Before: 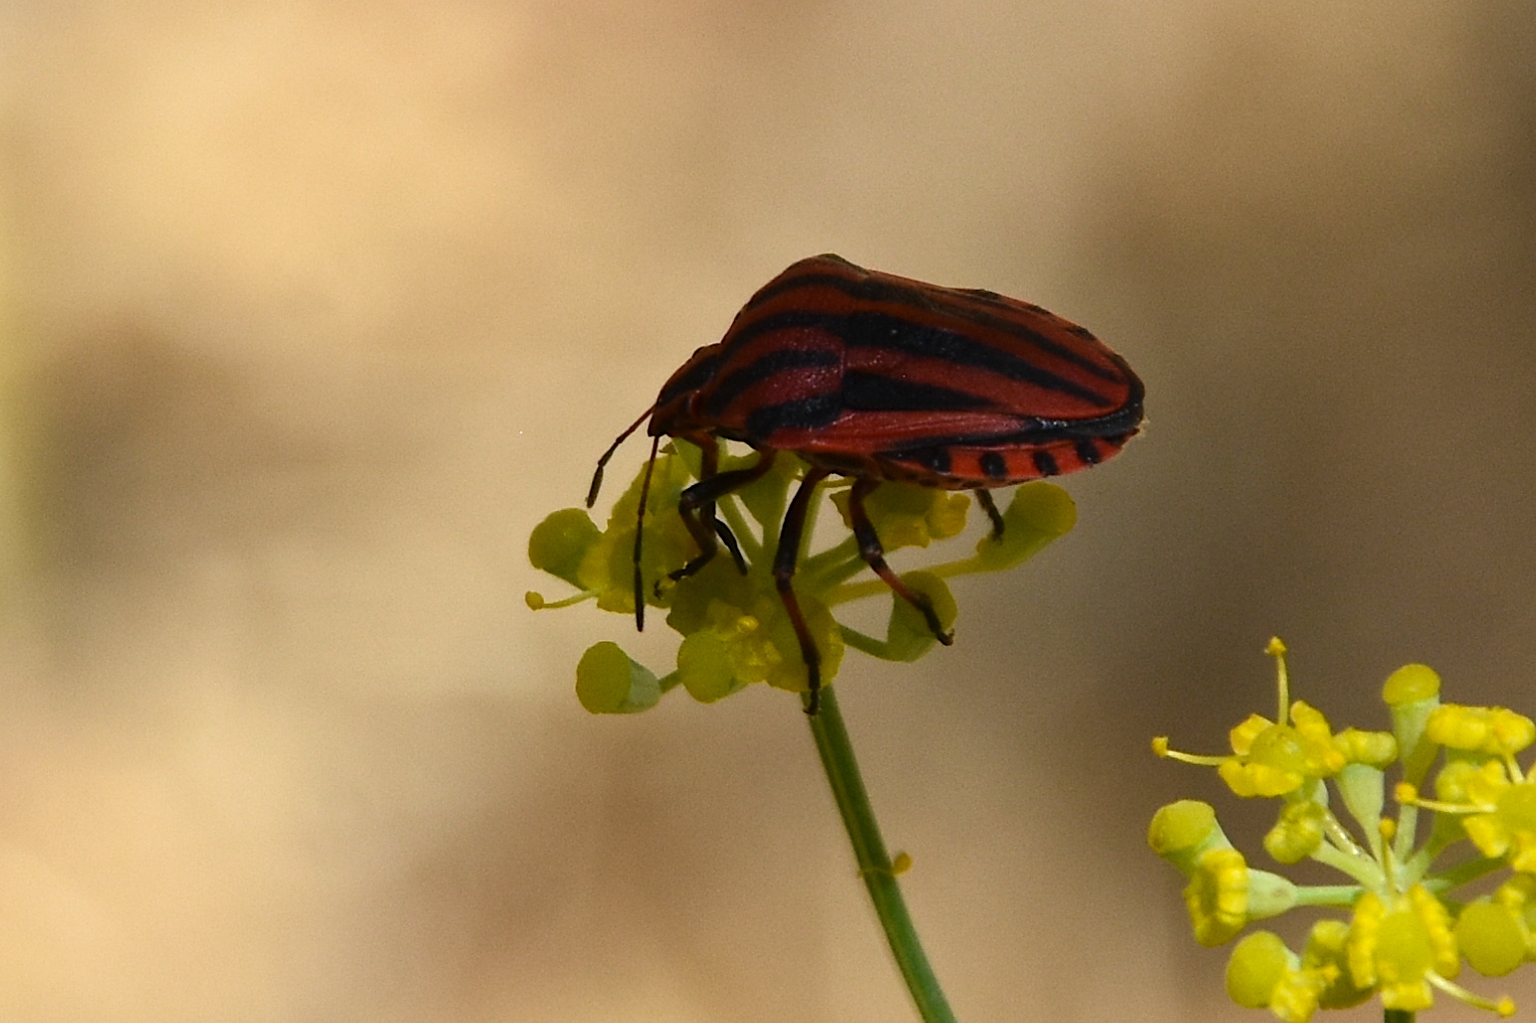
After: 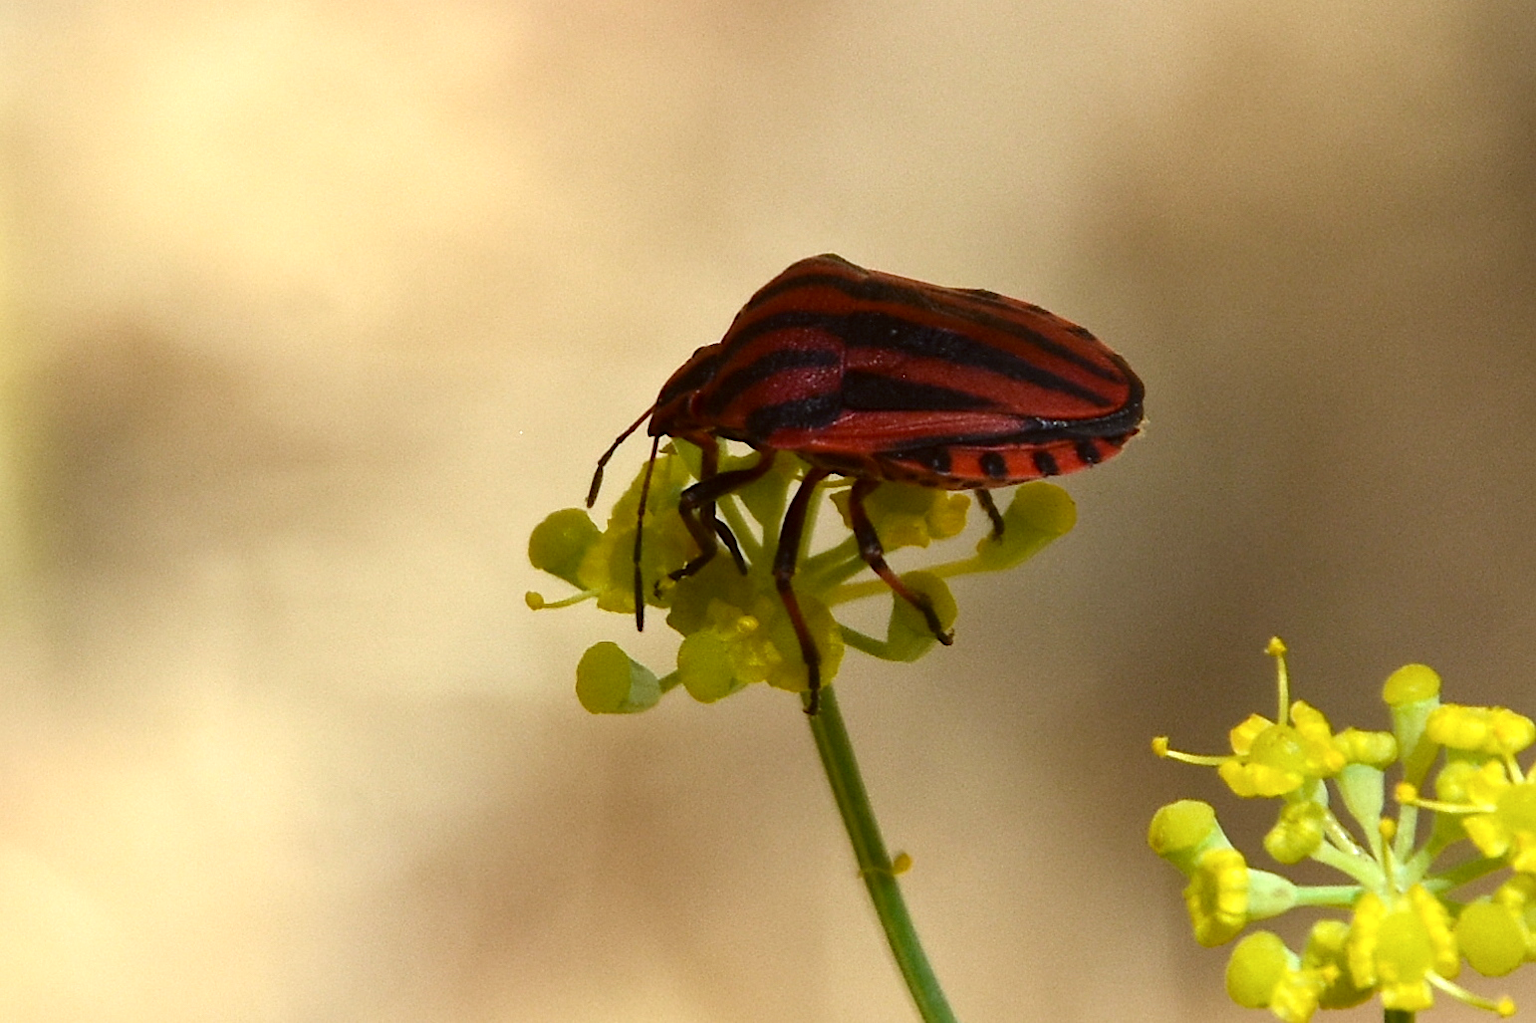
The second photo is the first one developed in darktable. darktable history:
exposure: black level correction 0.001, exposure 0.5 EV, compensate exposure bias true, compensate highlight preservation false
color correction: highlights a* -4.98, highlights b* -3.76, shadows a* 3.83, shadows b* 4.08
